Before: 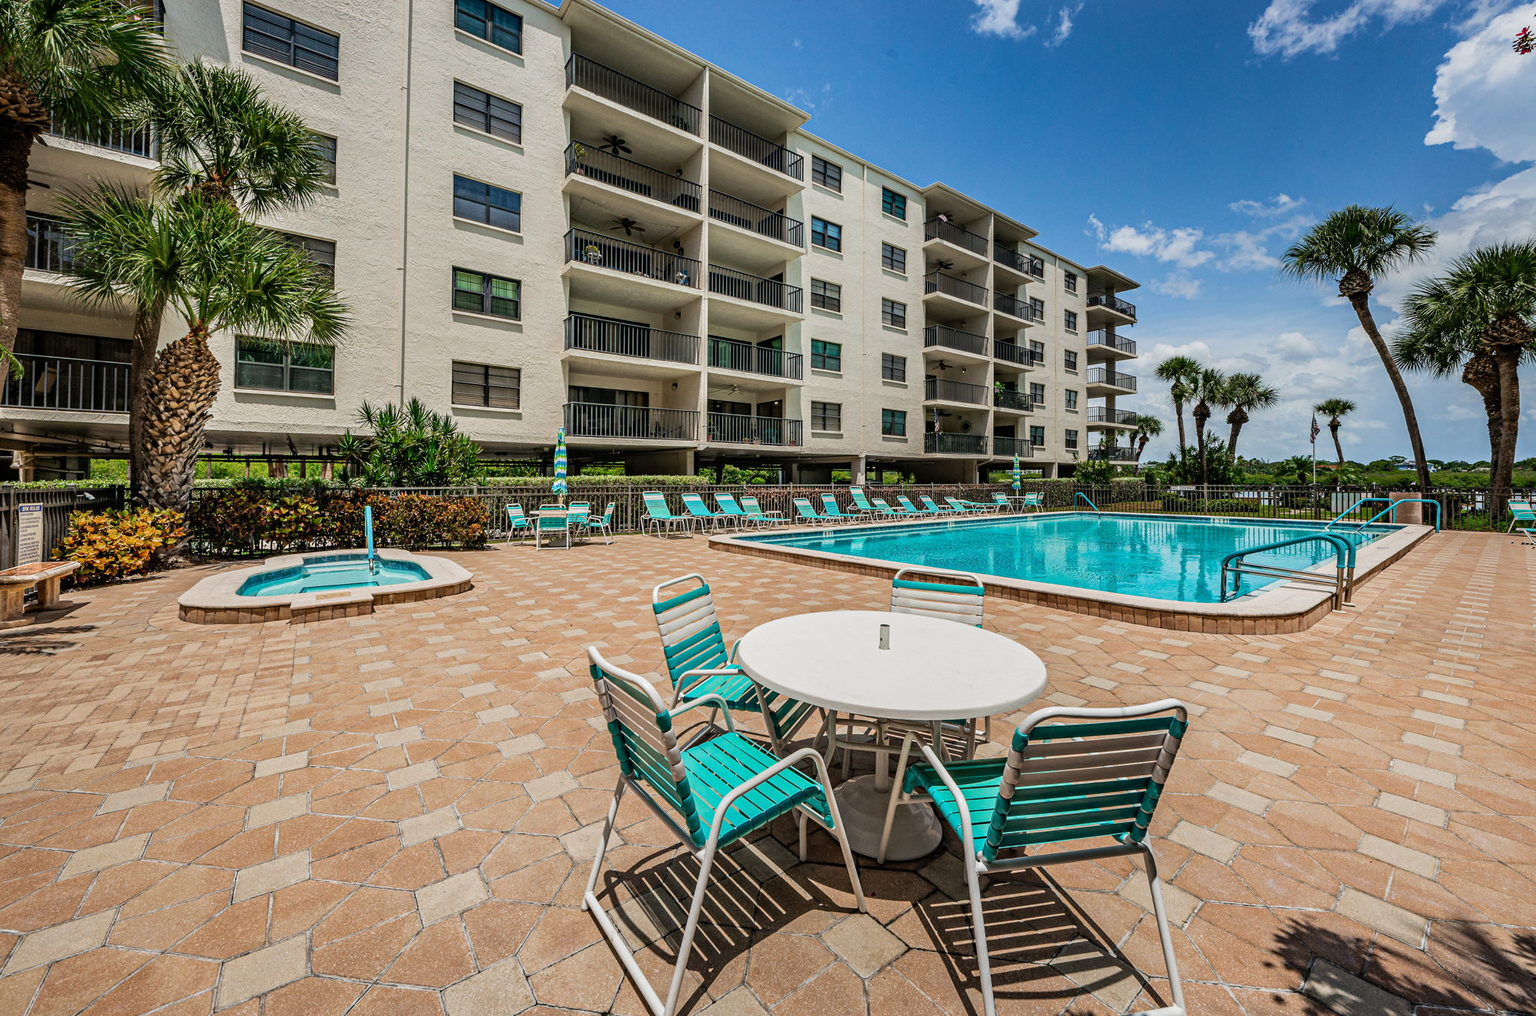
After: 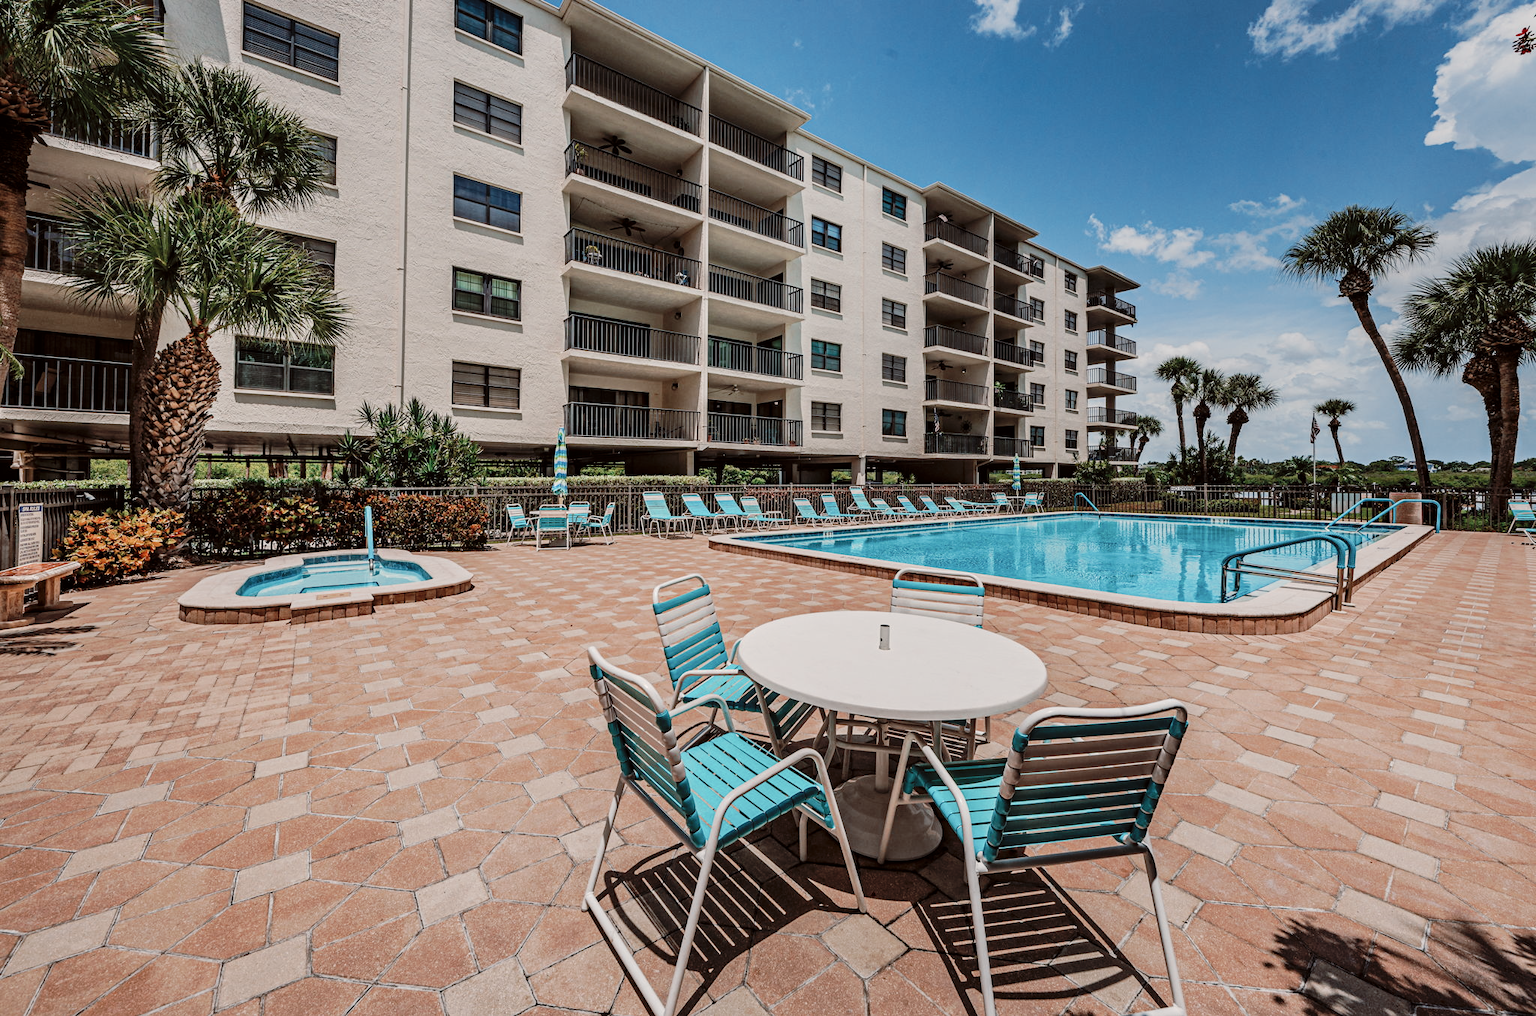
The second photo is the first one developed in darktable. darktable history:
tone curve: curves: ch0 [(0, 0) (0.003, 0.005) (0.011, 0.006) (0.025, 0.013) (0.044, 0.027) (0.069, 0.042) (0.1, 0.06) (0.136, 0.085) (0.177, 0.118) (0.224, 0.171) (0.277, 0.239) (0.335, 0.314) (0.399, 0.394) (0.468, 0.473) (0.543, 0.552) (0.623, 0.64) (0.709, 0.718) (0.801, 0.801) (0.898, 0.882) (1, 1)], preserve colors none
color look up table: target L [95.72, 93.06, 83.14, 83, 80.98, 80.1, 74.69, 57.47, 52.12, 39.62, 10.66, 200.49, 82.85, 76.01, 62.82, 51.35, 45.63, 42.46, 51.68, 52.15, 39.34, 40.3, 36.84, 29.98, 19.67, 11.87, 78.24, 66.21, 57.51, 44.77, 39.64, 57.12, 56.1, 53.76, 35.8, 43.37, 40.71, 34.05, 25.29, 25.59, 23.46, 16, 9.719, 2.54, 95.85, 87.81, 60.99, 58.5, 12.57], target a [-13.63, -20.98, 4.447, -40.49, -40.52, -16.29, -31.56, 6.407, -29.88, -18.86, -6.995, 0, 12.66, 5.22, 44.95, 44.08, 62.27, 59.37, 27.09, 28.72, 53.97, 54.49, 6.75, 13.93, 30.19, 22.75, 11.7, 35.69, 42.2, 56.77, 56.75, 15.97, -10.17, 1.518, 50.17, 1.692, 8.4, 26.73, 37, 34.7, 2.891, 27.29, 31.09, 7.016, -6.142, -30.29, -14.25, -20.64, -2.011], target b [29.41, 1.837, 46.75, 33.82, 9.123, 16.41, -13.39, 36.18, 14.55, -6.676, 7.182, 0, 20.68, 12.48, 40.51, 20.18, 49.14, 28.41, 7.49, 28.96, 47.52, 48.16, 3.769, 21.95, 28.63, 12.92, -9.002, -2.532, -13.05, 9.751, -1.27, -24.23, -45.37, -24.59, 19.64, -52.76, -52.13, 0.545, -23.19, 23.71, -26.53, -12.52, -42.29, -12.74, -0.696, -16.72, -34.8, -23.51, -9.443], num patches 49
